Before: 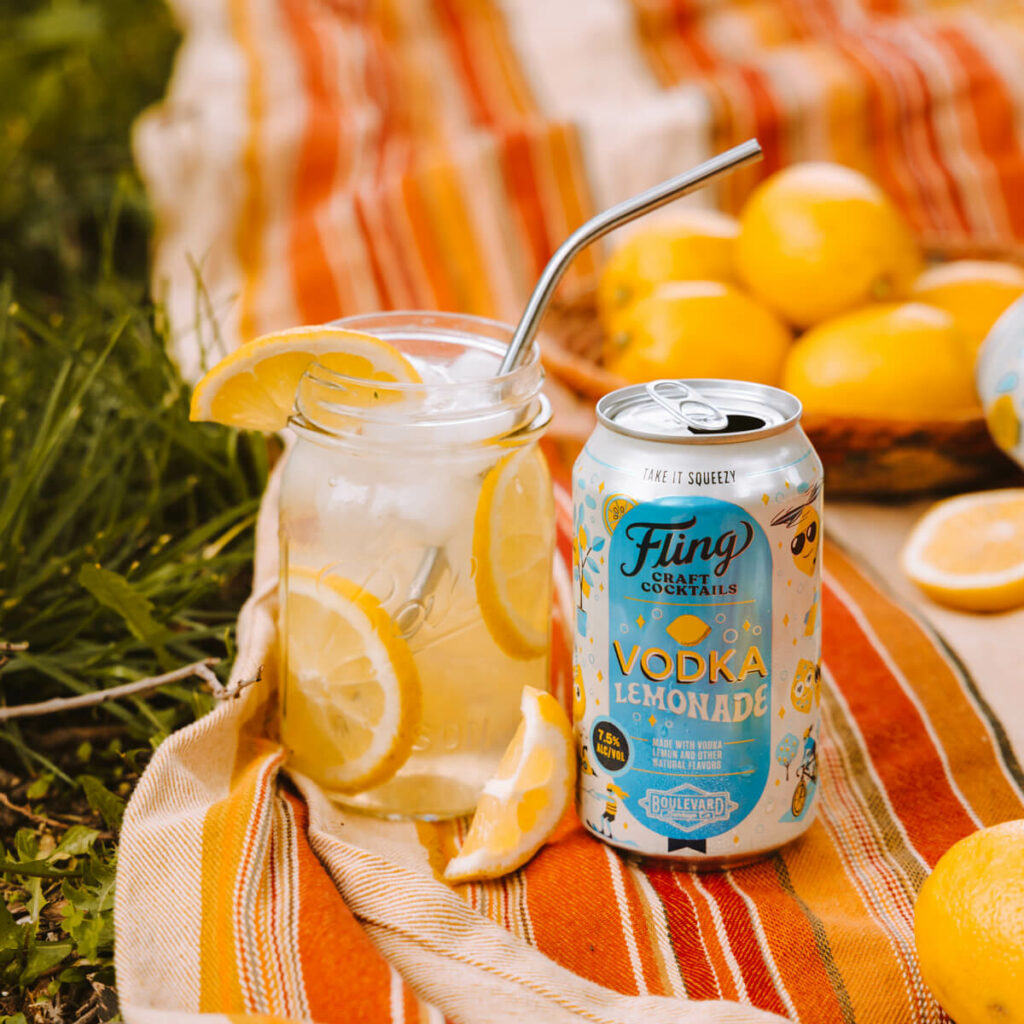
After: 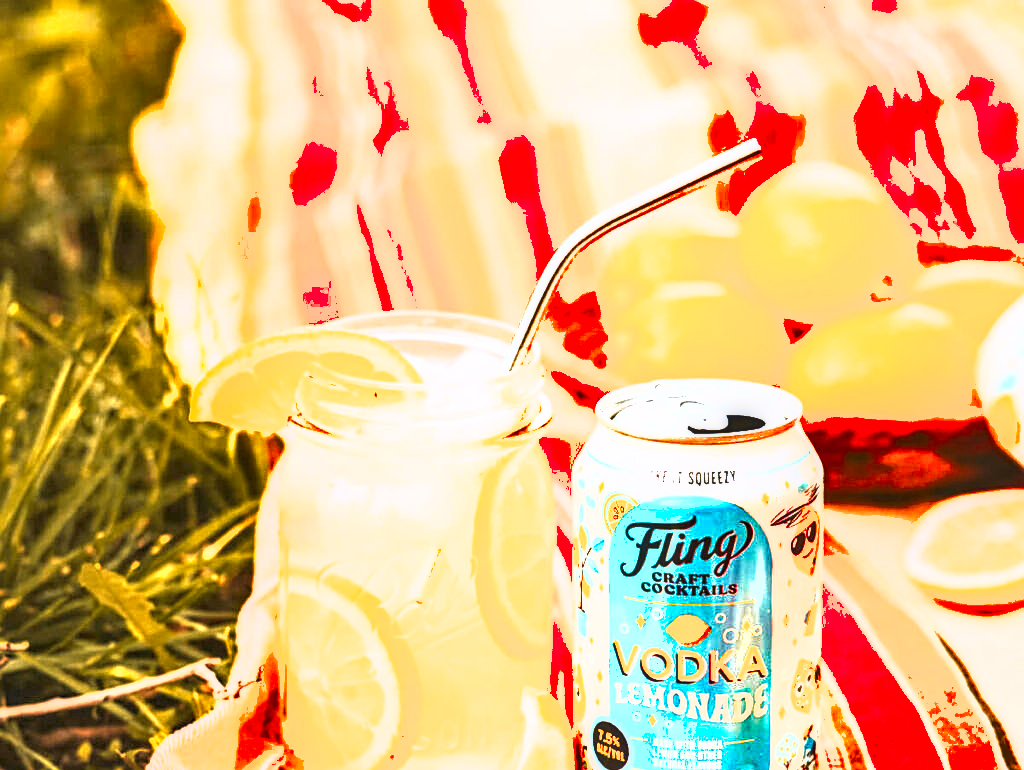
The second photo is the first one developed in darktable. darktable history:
crop: bottom 24.743%
exposure: black level correction 0, exposure 2.089 EV, compensate exposure bias true, compensate highlight preservation false
color zones: curves: ch1 [(0.29, 0.492) (0.373, 0.185) (0.509, 0.481)]; ch2 [(0.25, 0.462) (0.749, 0.457)]
haze removal: strength 0.297, distance 0.251, adaptive false
sharpen: on, module defaults
local contrast: highlights 26%, detail 130%
shadows and highlights: shadows color adjustment 97.67%, low approximation 0.01, soften with gaussian
base curve: curves: ch0 [(0, 0) (0.303, 0.277) (1, 1)], preserve colors none
